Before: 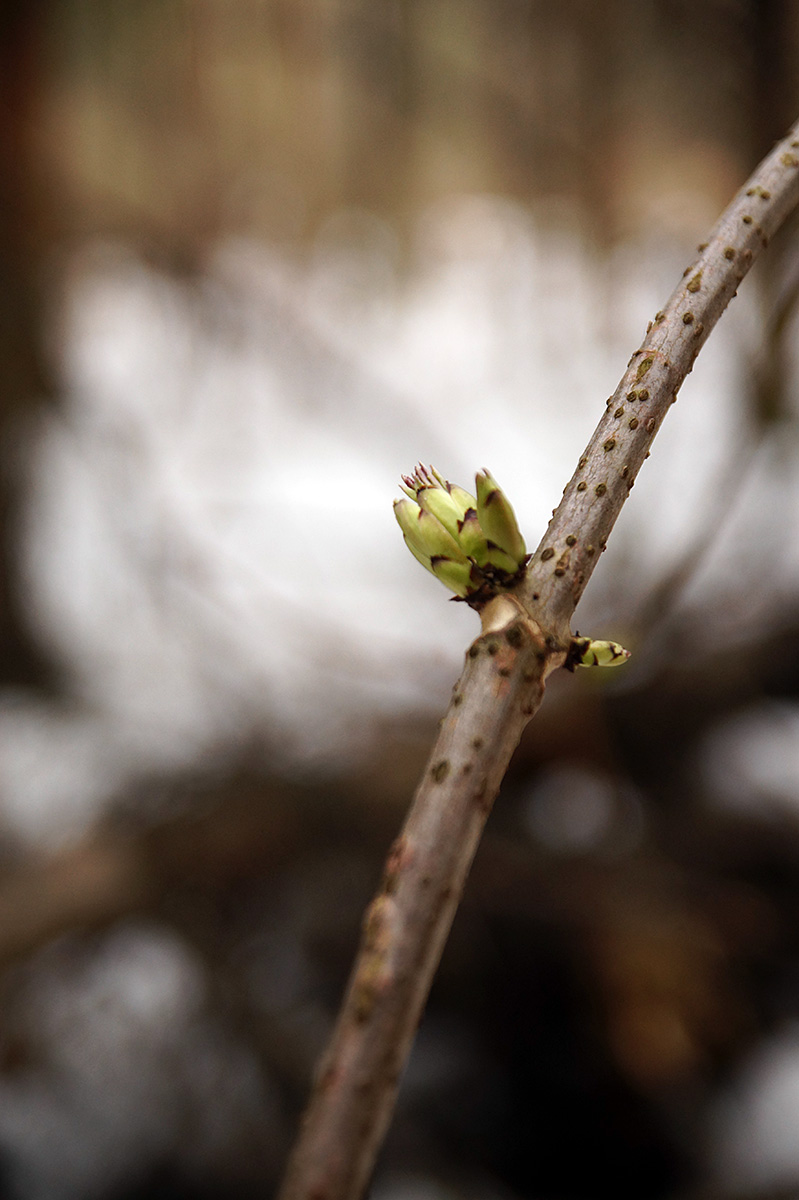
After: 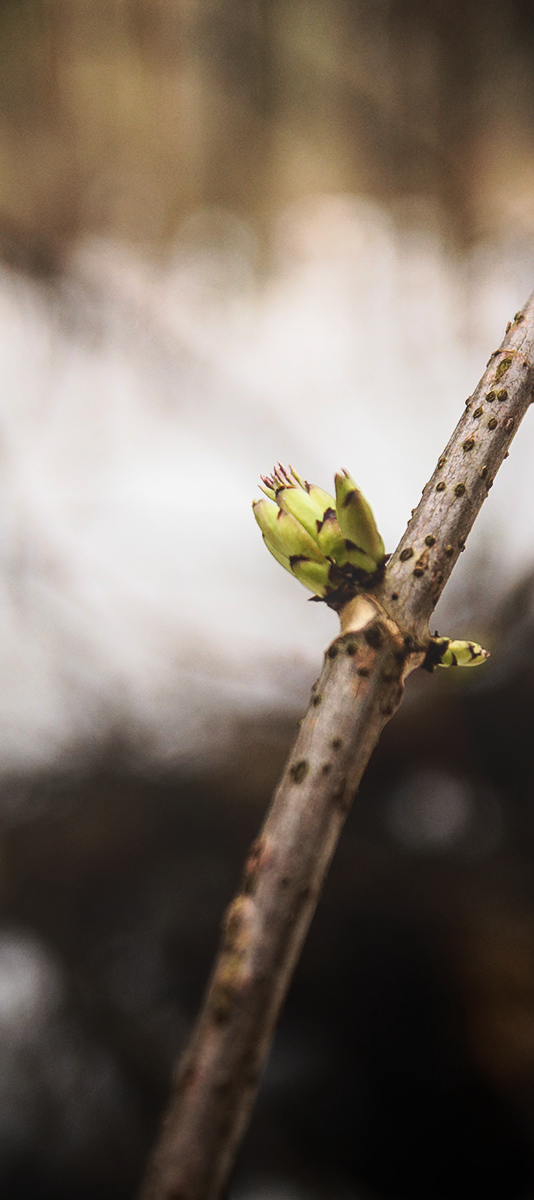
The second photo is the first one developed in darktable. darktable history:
tone curve: curves: ch0 [(0, 0) (0.195, 0.109) (0.751, 0.848) (1, 1)], color space Lab, linked channels, preserve colors none
crop and rotate: left 17.732%, right 15.423%
local contrast: highlights 48%, shadows 0%, detail 100%
